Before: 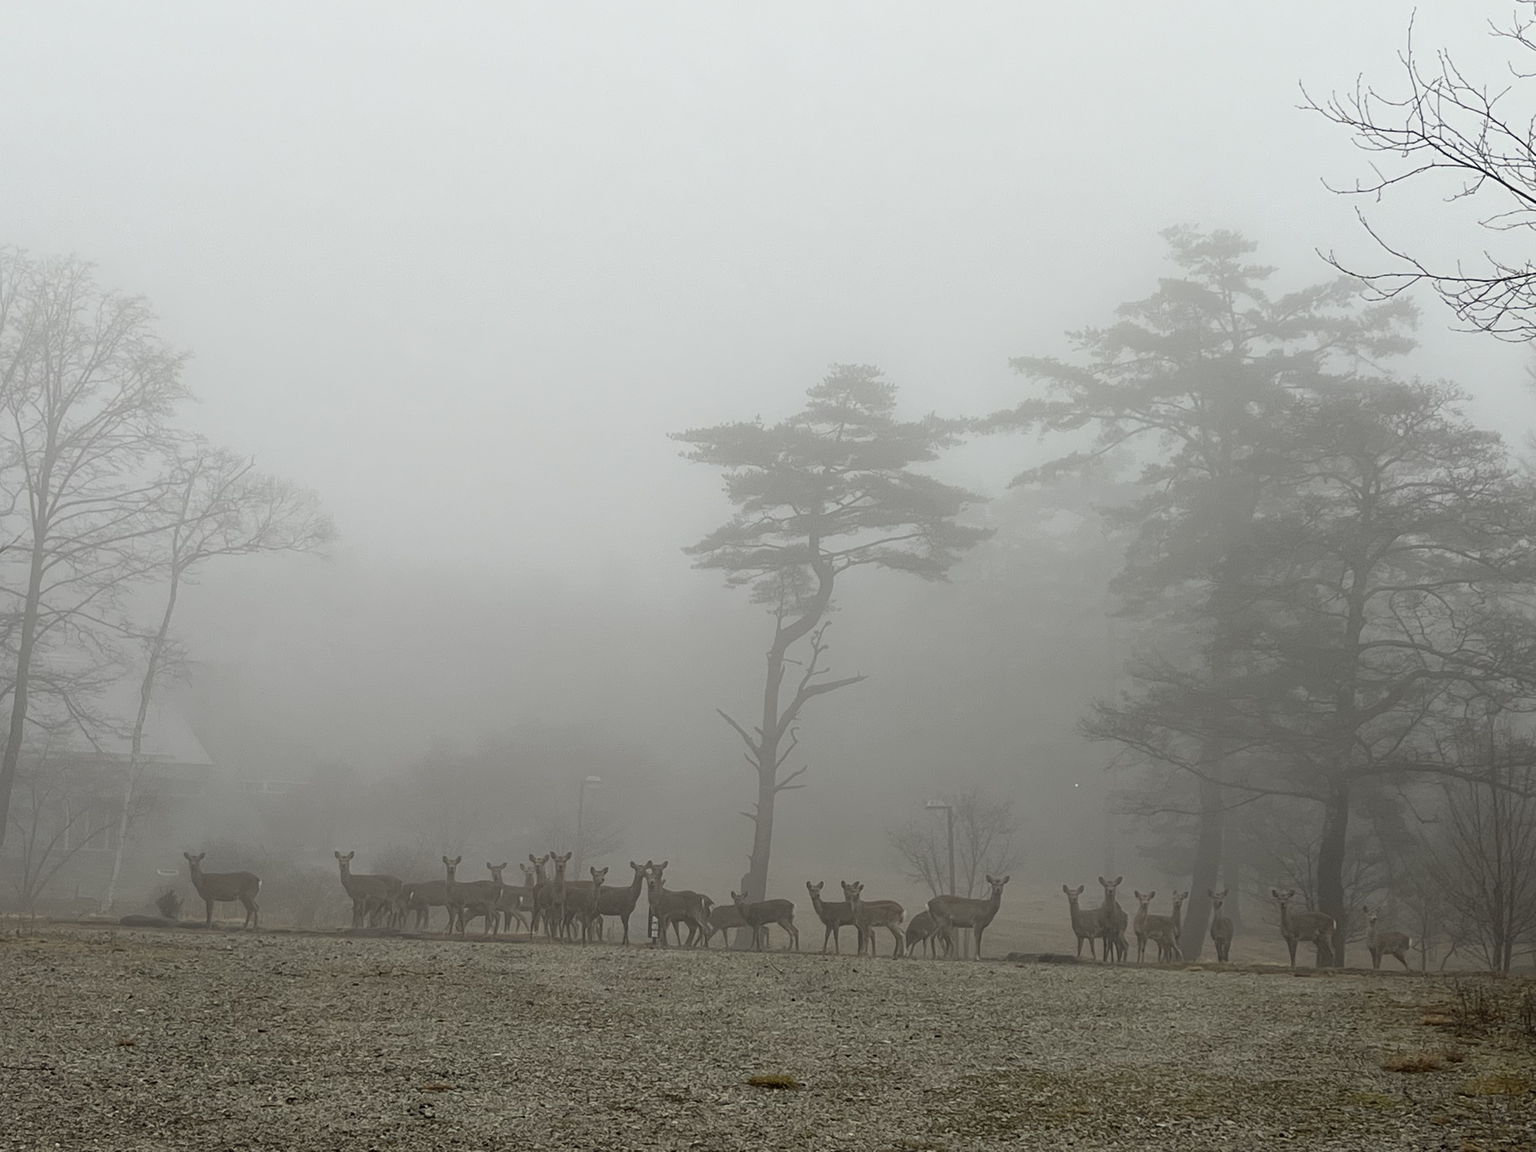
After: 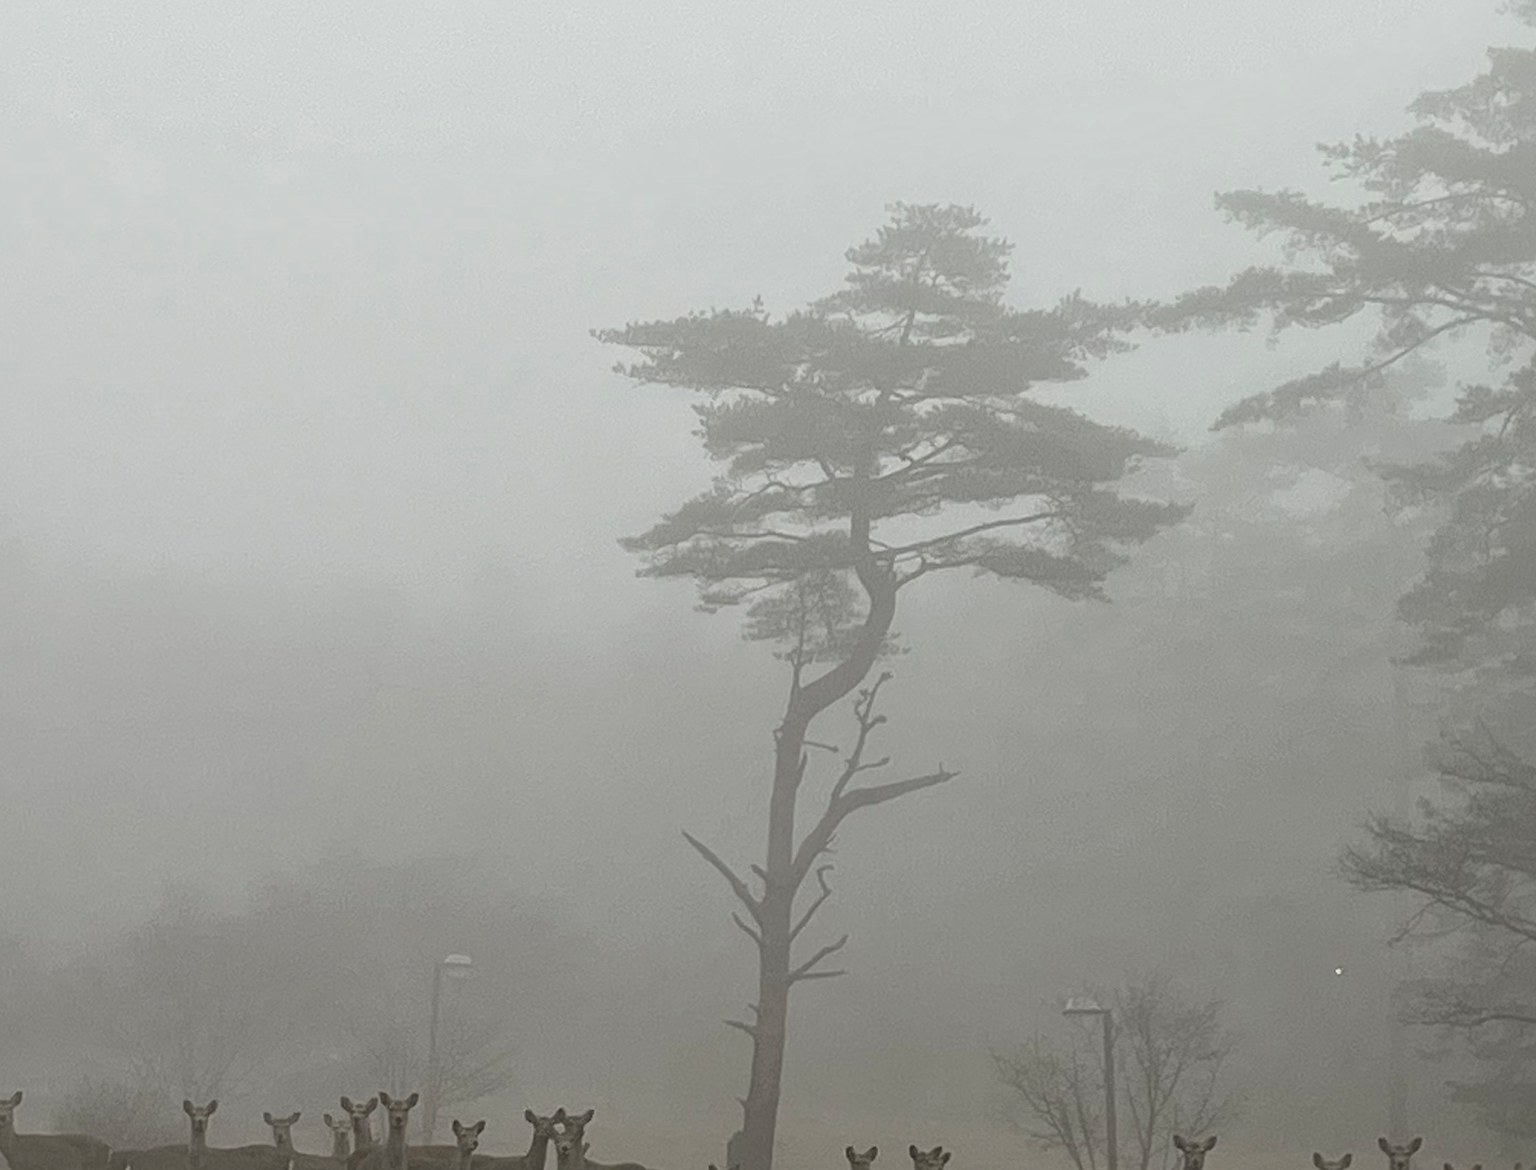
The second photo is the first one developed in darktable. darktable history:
local contrast: mode bilateral grid, contrast 25, coarseness 60, detail 152%, midtone range 0.2
crop and rotate: left 22.284%, top 21.892%, right 22.822%, bottom 22.316%
